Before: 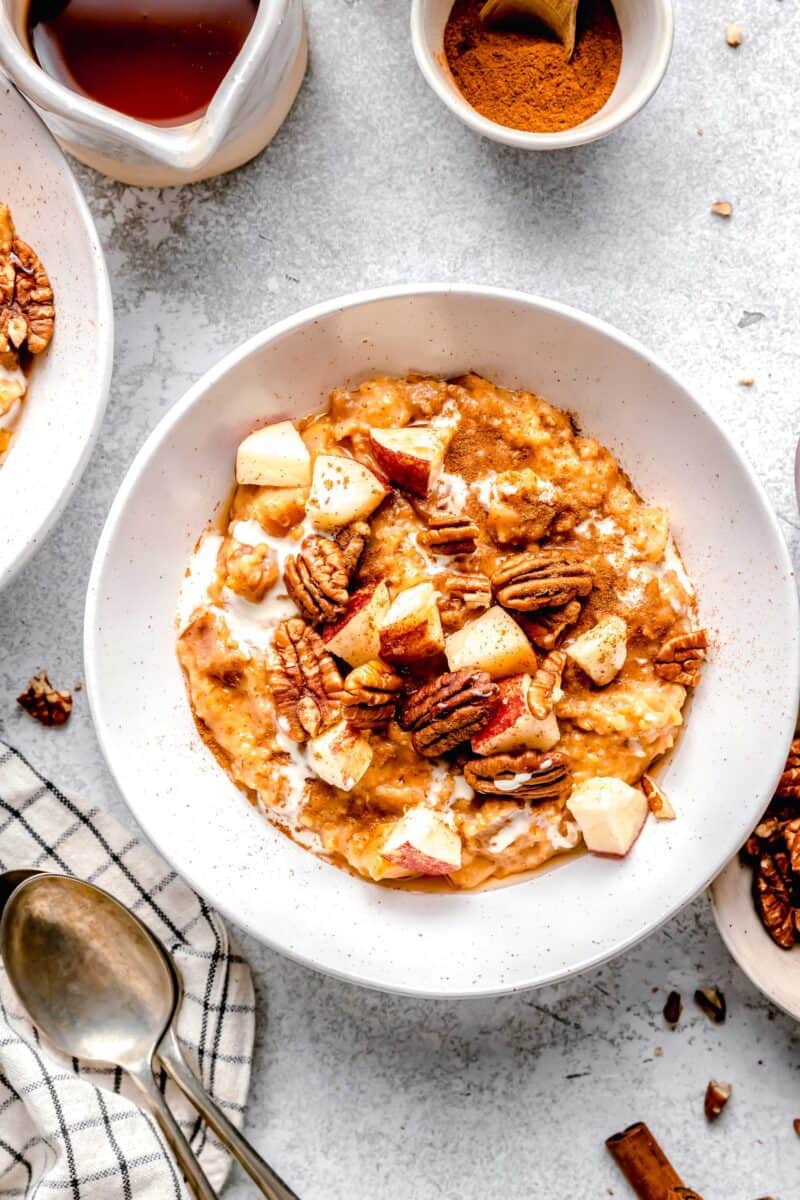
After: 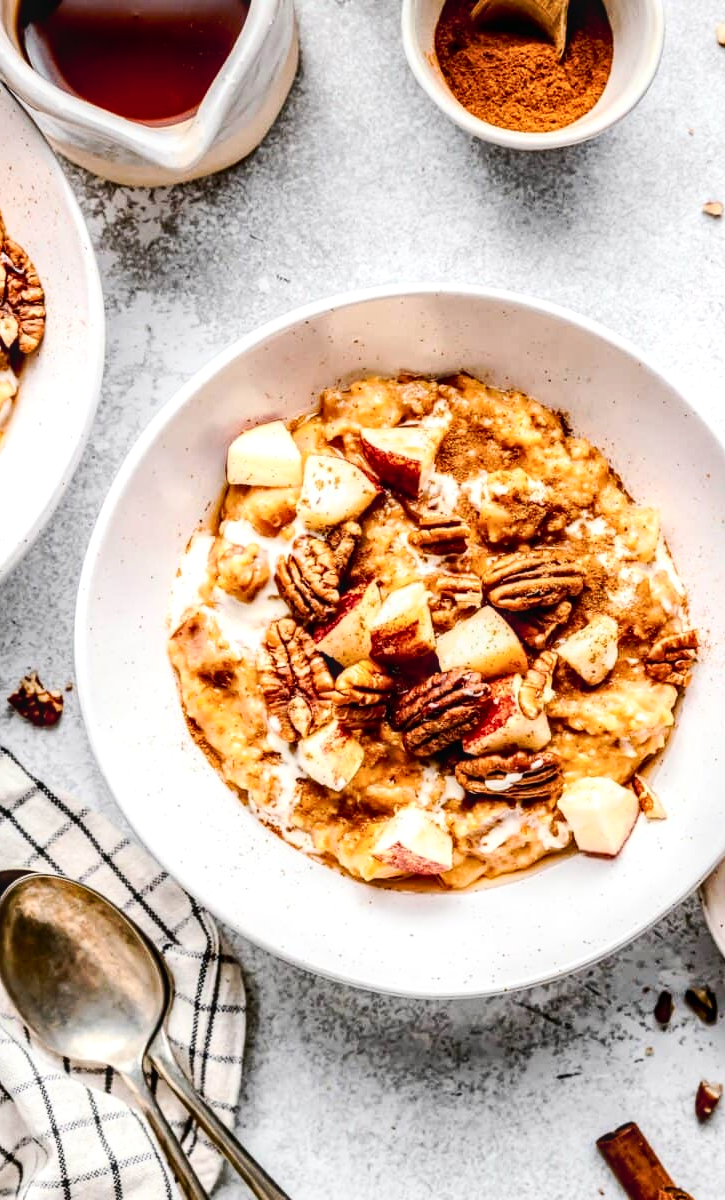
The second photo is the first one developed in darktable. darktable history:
local contrast: on, module defaults
tone curve: curves: ch0 [(0, 0) (0.003, 0.003) (0.011, 0.011) (0.025, 0.025) (0.044, 0.044) (0.069, 0.069) (0.1, 0.099) (0.136, 0.135) (0.177, 0.177) (0.224, 0.224) (0.277, 0.276) (0.335, 0.334) (0.399, 0.398) (0.468, 0.467) (0.543, 0.565) (0.623, 0.641) (0.709, 0.723) (0.801, 0.81) (0.898, 0.902) (1, 1)], preserve colors none
contrast brightness saturation: contrast 0.271
crop and rotate: left 1.252%, right 8.111%
